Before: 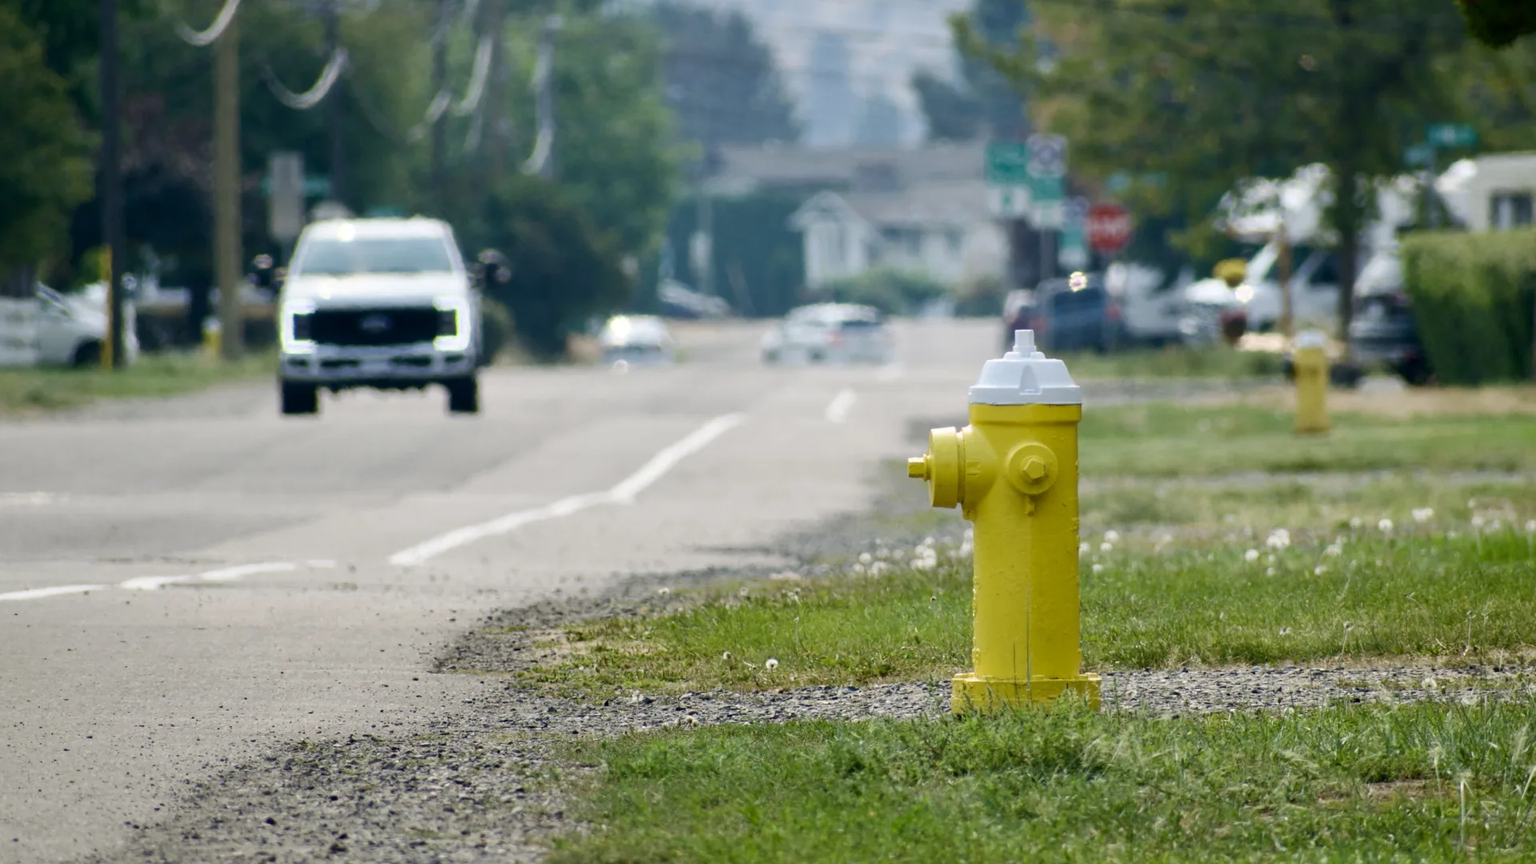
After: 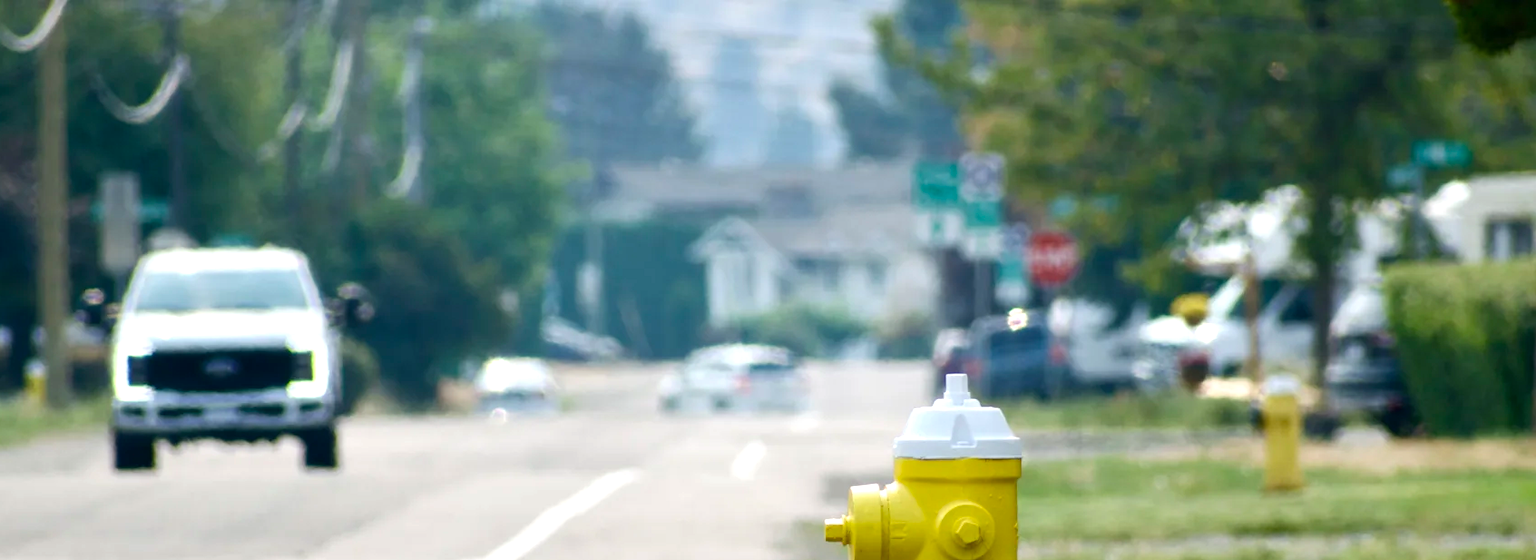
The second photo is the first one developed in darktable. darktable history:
crop and rotate: left 11.812%, bottom 42.776%
exposure: black level correction 0, exposure 0.5 EV, compensate exposure bias true, compensate highlight preservation false
